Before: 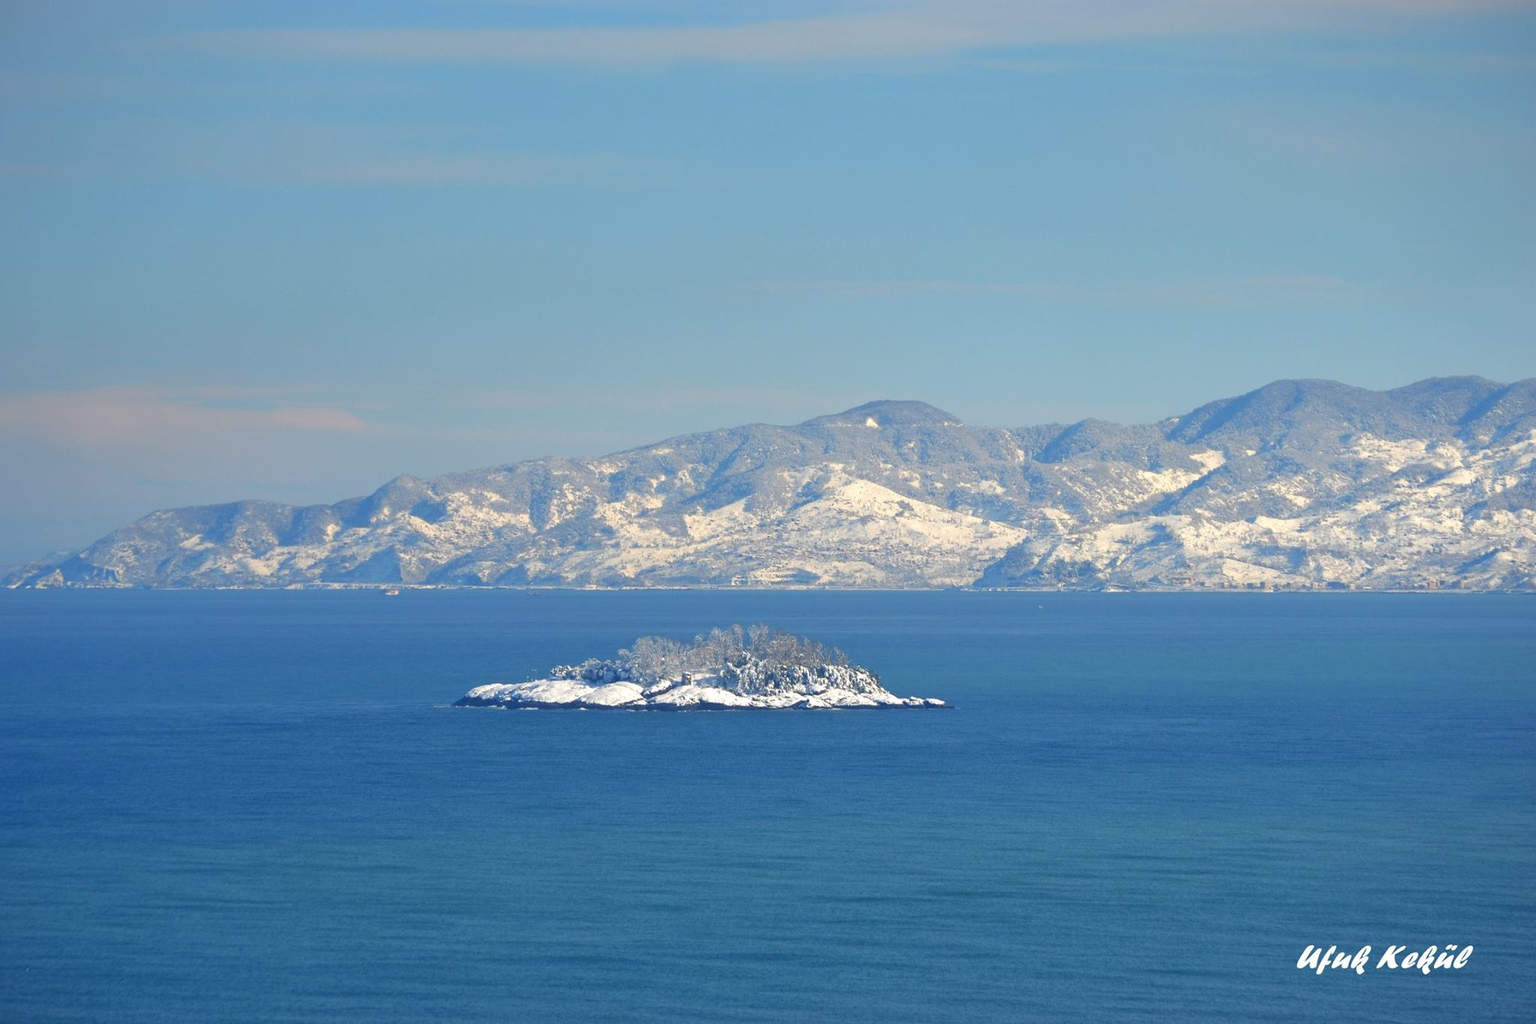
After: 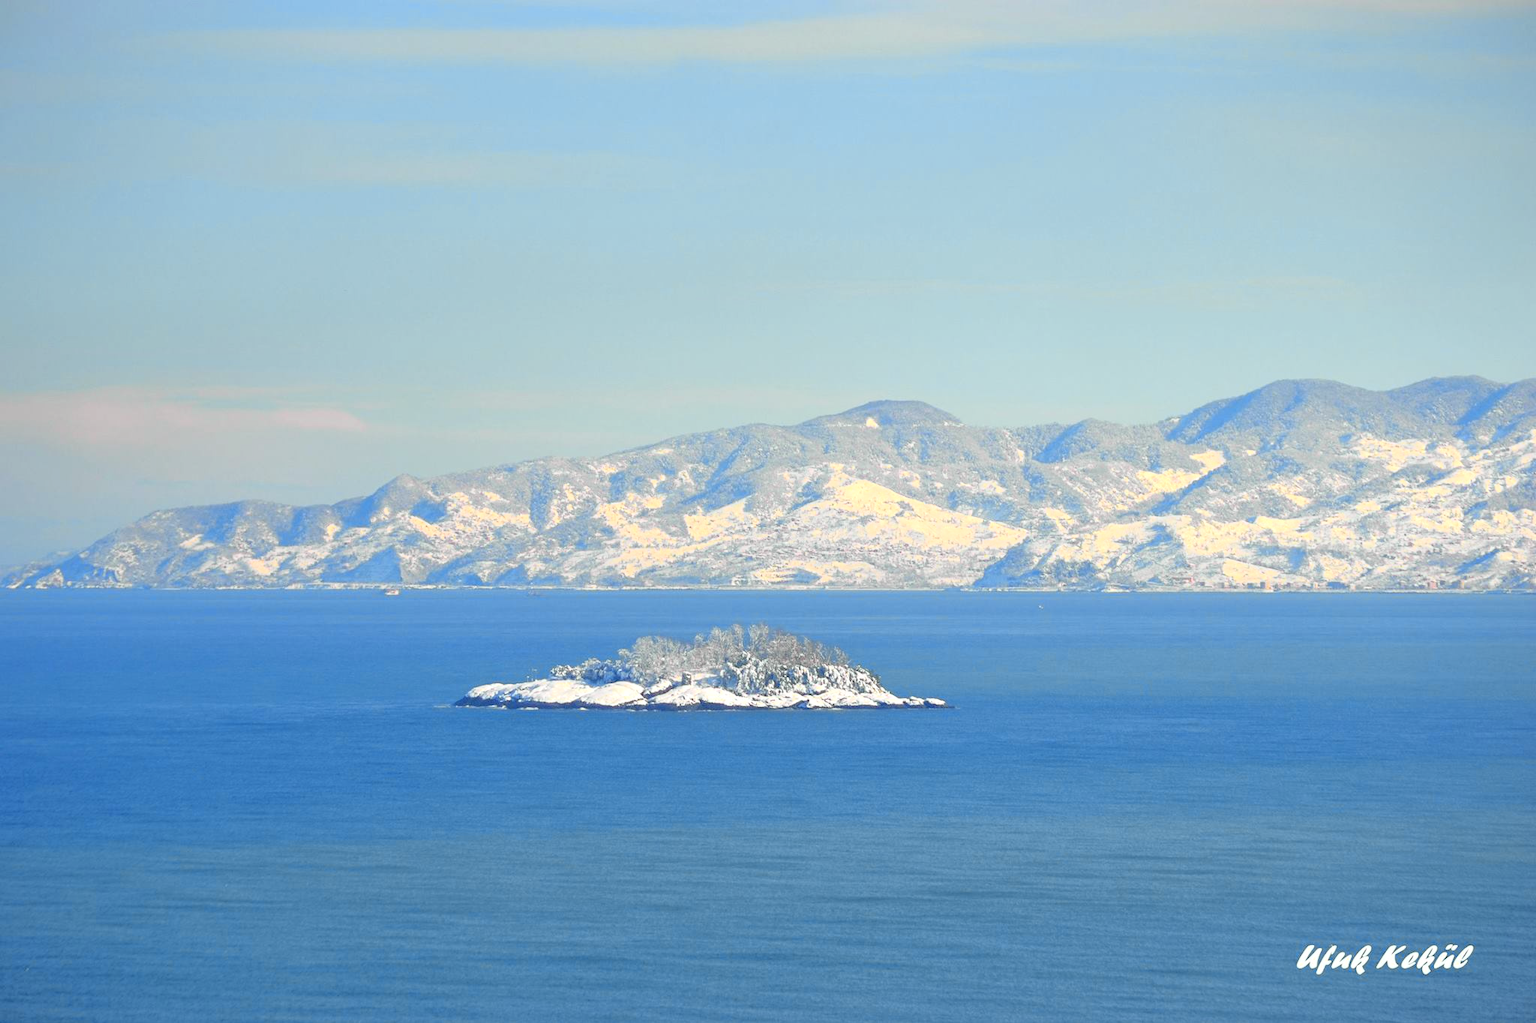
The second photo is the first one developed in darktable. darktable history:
tone curve: curves: ch0 [(0, 0) (0.062, 0.023) (0.168, 0.142) (0.359, 0.44) (0.469, 0.544) (0.634, 0.722) (0.839, 0.909) (0.998, 0.978)]; ch1 [(0, 0) (0.437, 0.453) (0.472, 0.47) (0.502, 0.504) (0.527, 0.546) (0.568, 0.619) (0.608, 0.665) (0.669, 0.748) (0.859, 0.899) (1, 1)]; ch2 [(0, 0) (0.33, 0.301) (0.421, 0.443) (0.473, 0.501) (0.504, 0.504) (0.535, 0.564) (0.575, 0.625) (0.608, 0.676) (1, 1)], color space Lab, independent channels, preserve colors none
exposure: exposure 0.207 EV, compensate highlight preservation false
